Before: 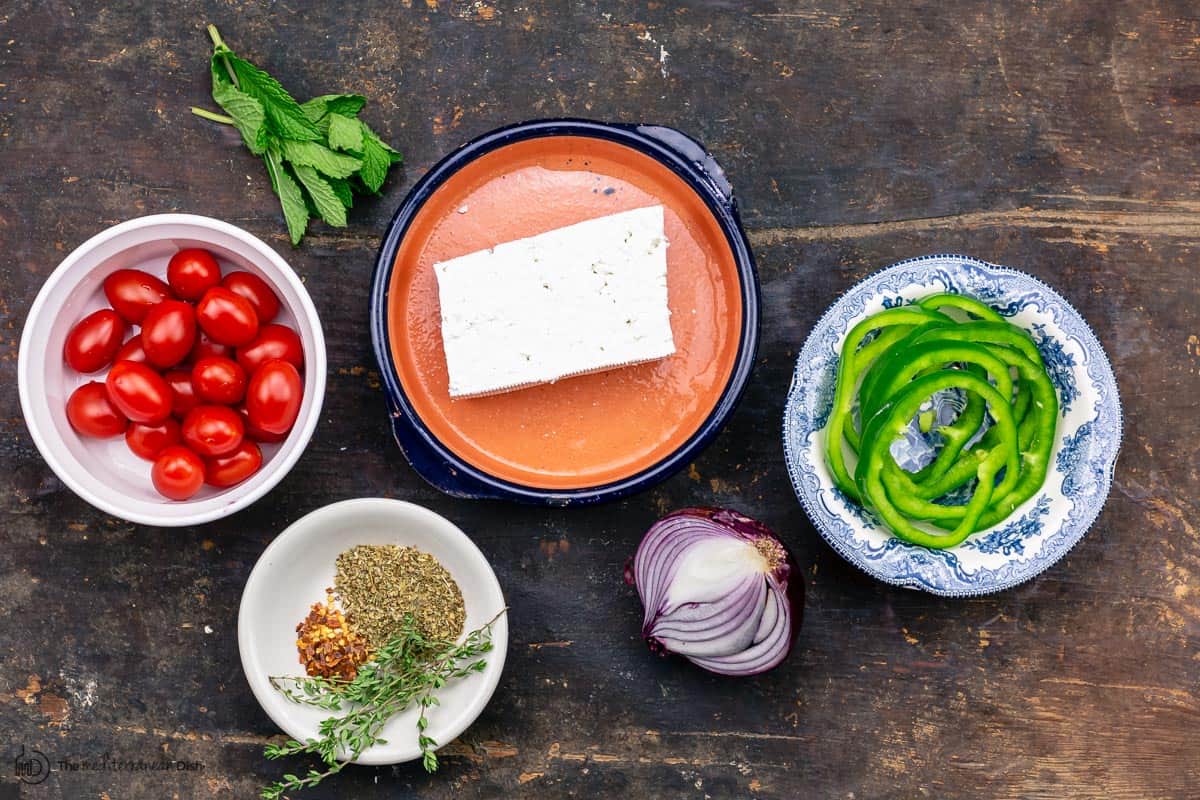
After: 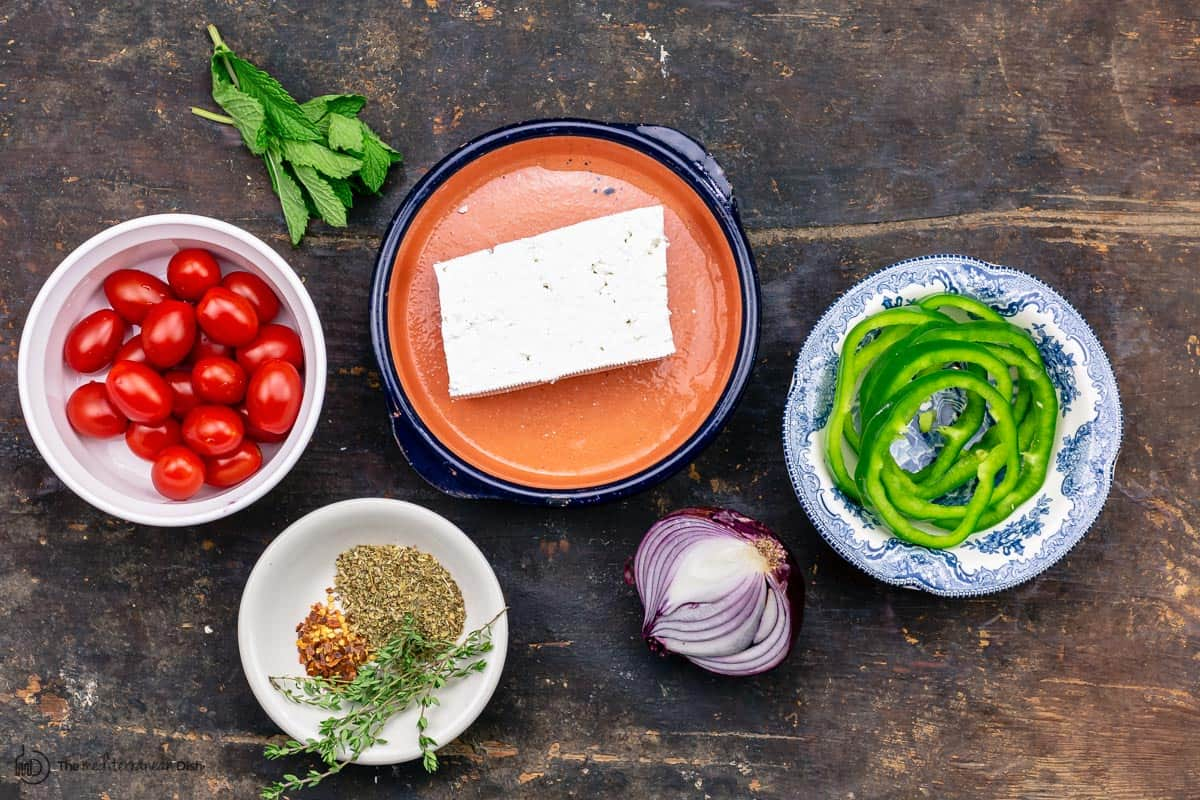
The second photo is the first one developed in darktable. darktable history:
shadows and highlights: radius 100.7, shadows 50.71, highlights -64.98, soften with gaussian
